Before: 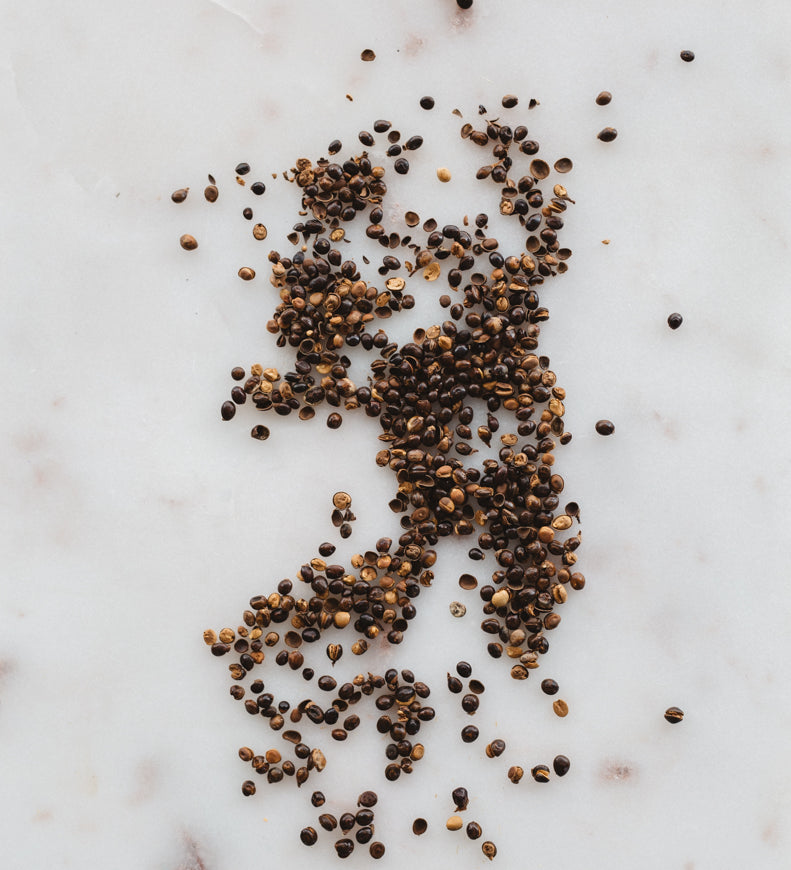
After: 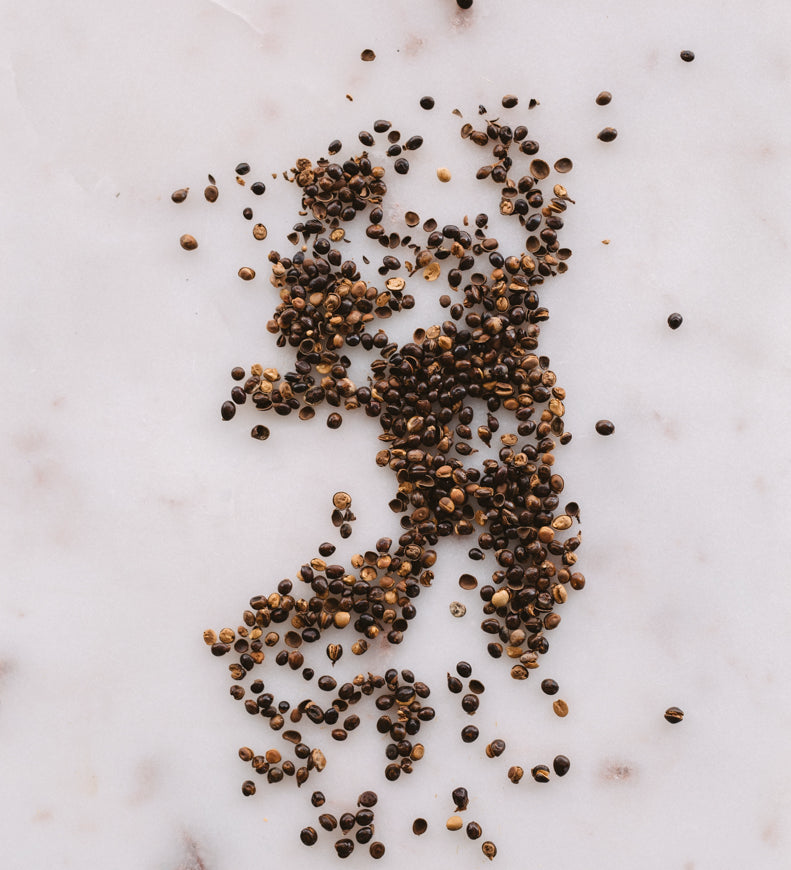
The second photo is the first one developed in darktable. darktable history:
color correction: highlights a* 3.16, highlights b* -0.951, shadows a* -0.053, shadows b* 2.07, saturation 0.976
